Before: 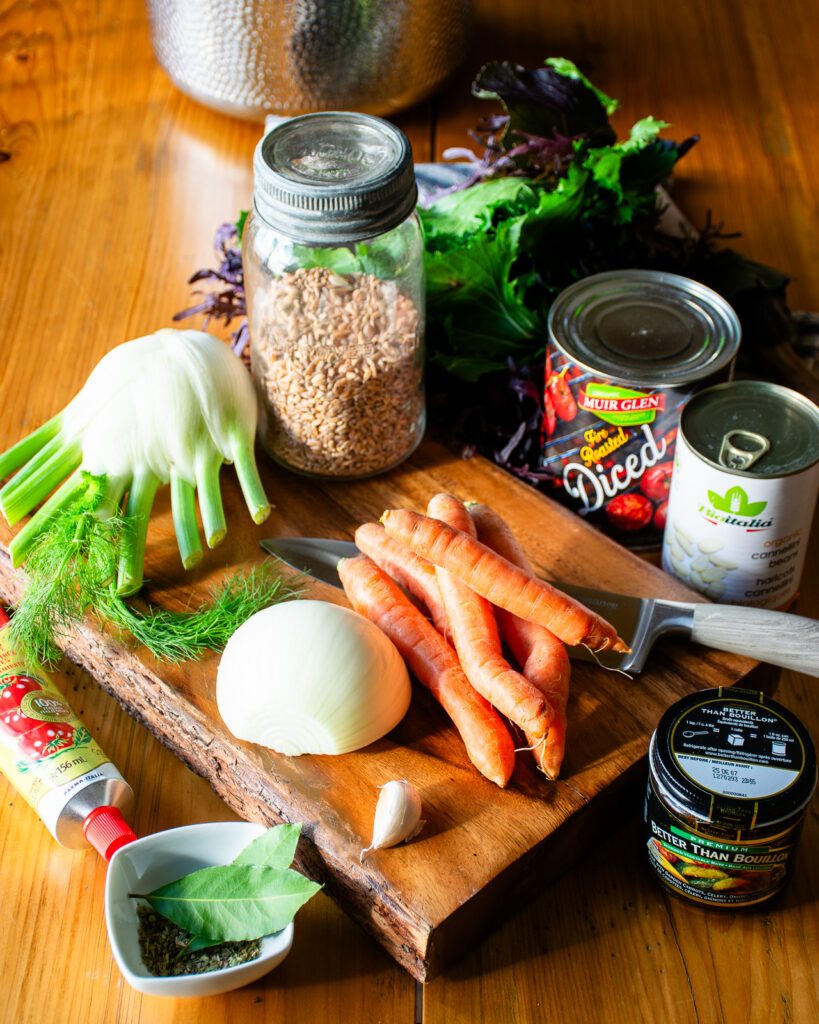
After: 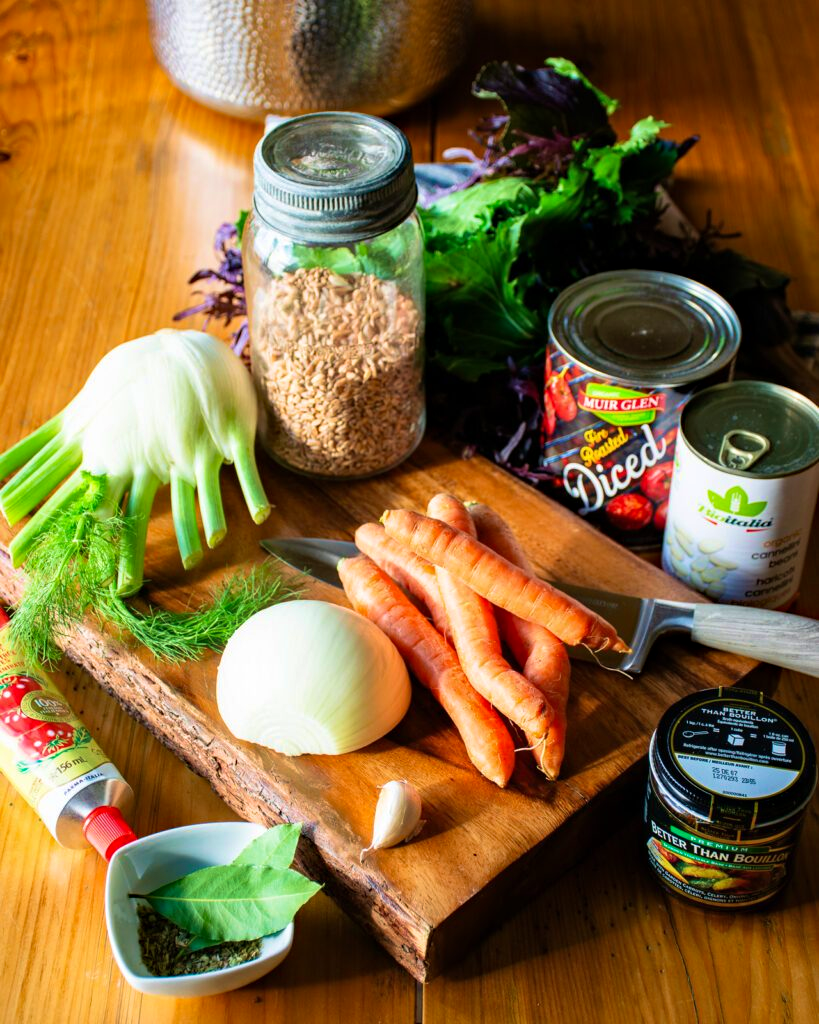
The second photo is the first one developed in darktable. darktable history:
tone equalizer: on, module defaults
haze removal: compatibility mode true, adaptive false
velvia: strength 45%
